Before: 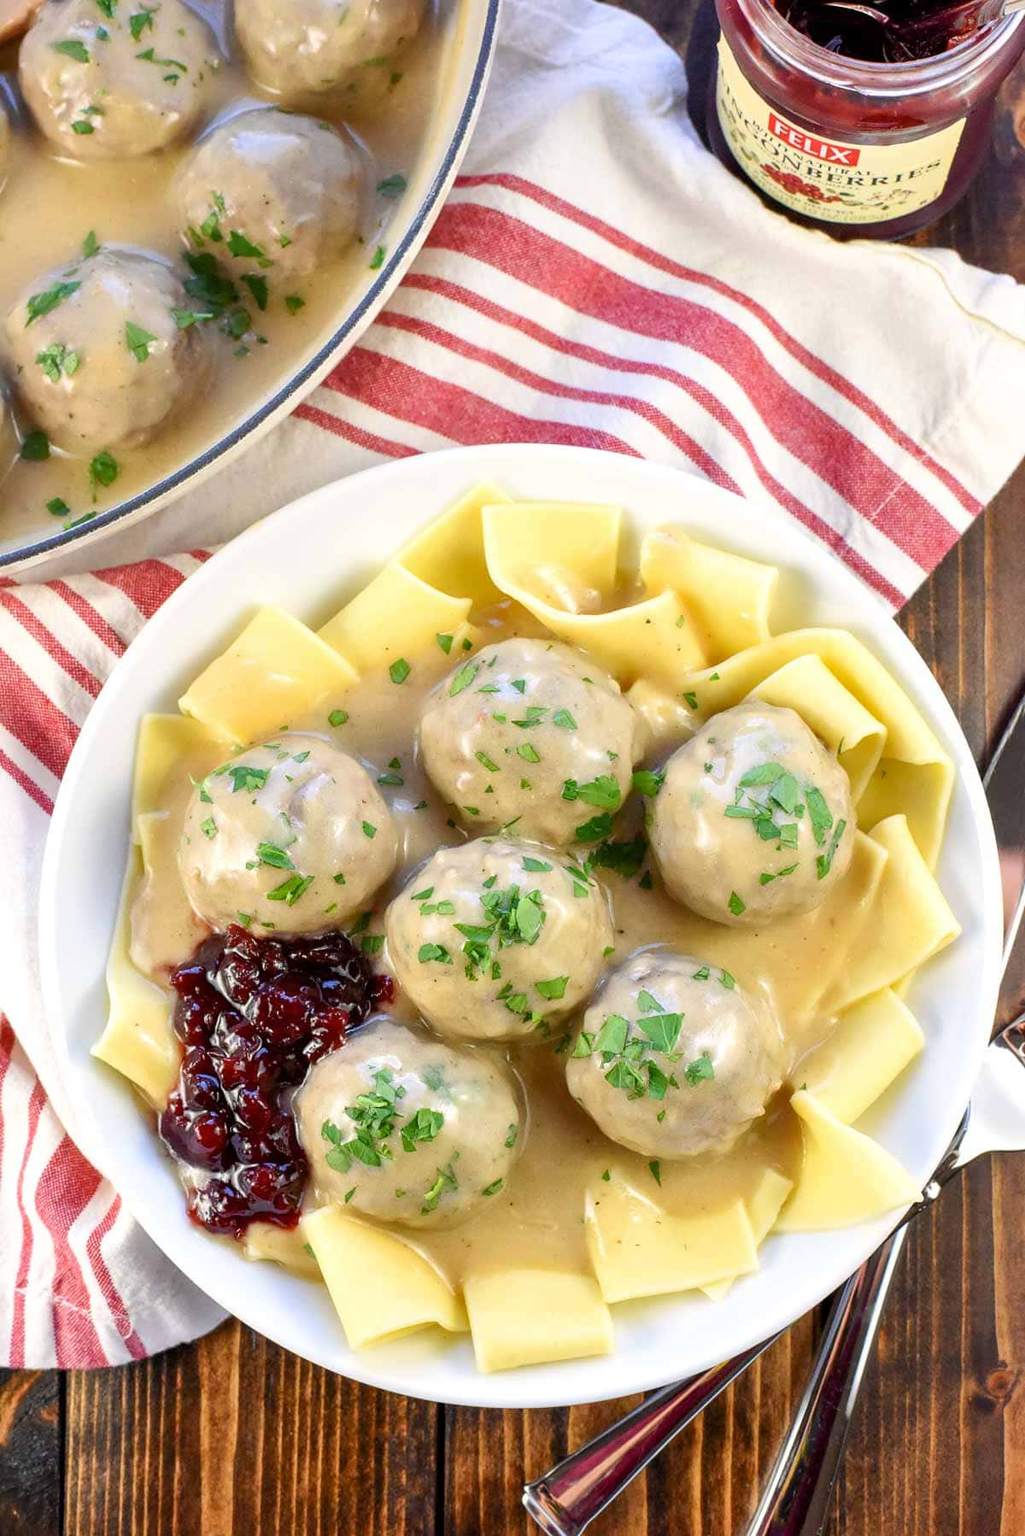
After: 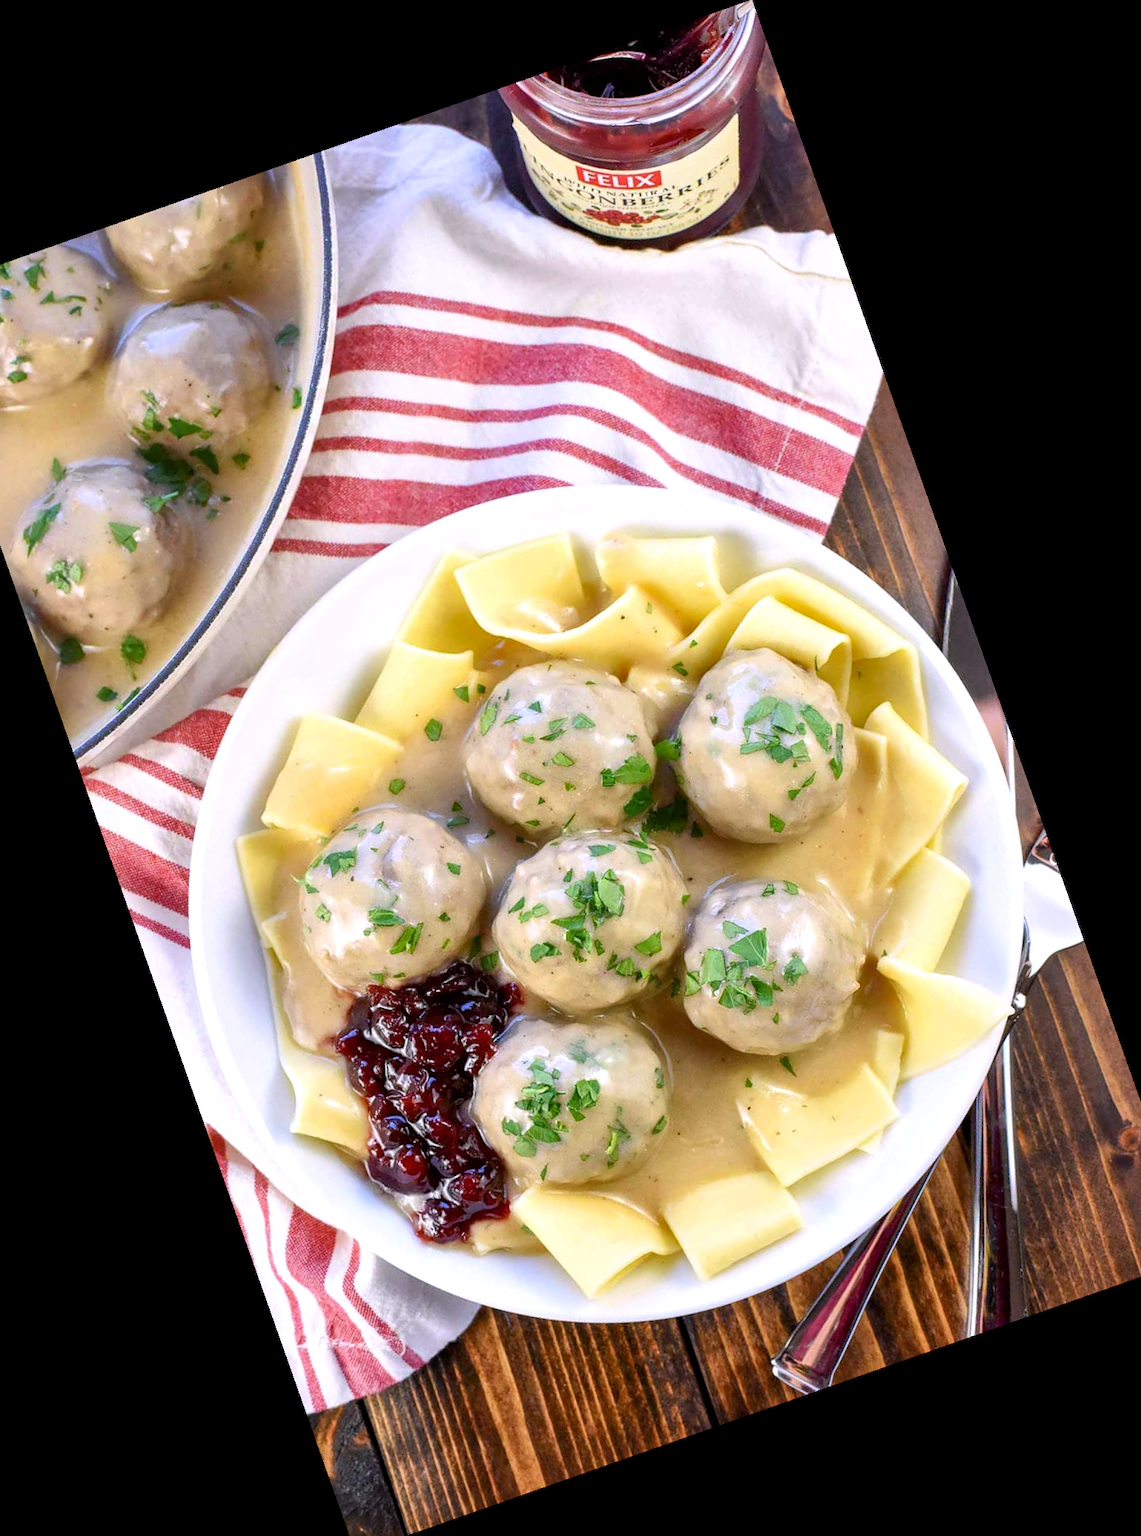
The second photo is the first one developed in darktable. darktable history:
crop and rotate: angle 19.43°, left 6.812%, right 4.125%, bottom 1.087%
color balance: mode lift, gamma, gain (sRGB)
white balance: red 1.004, blue 1.096
local contrast: mode bilateral grid, contrast 20, coarseness 50, detail 120%, midtone range 0.2
